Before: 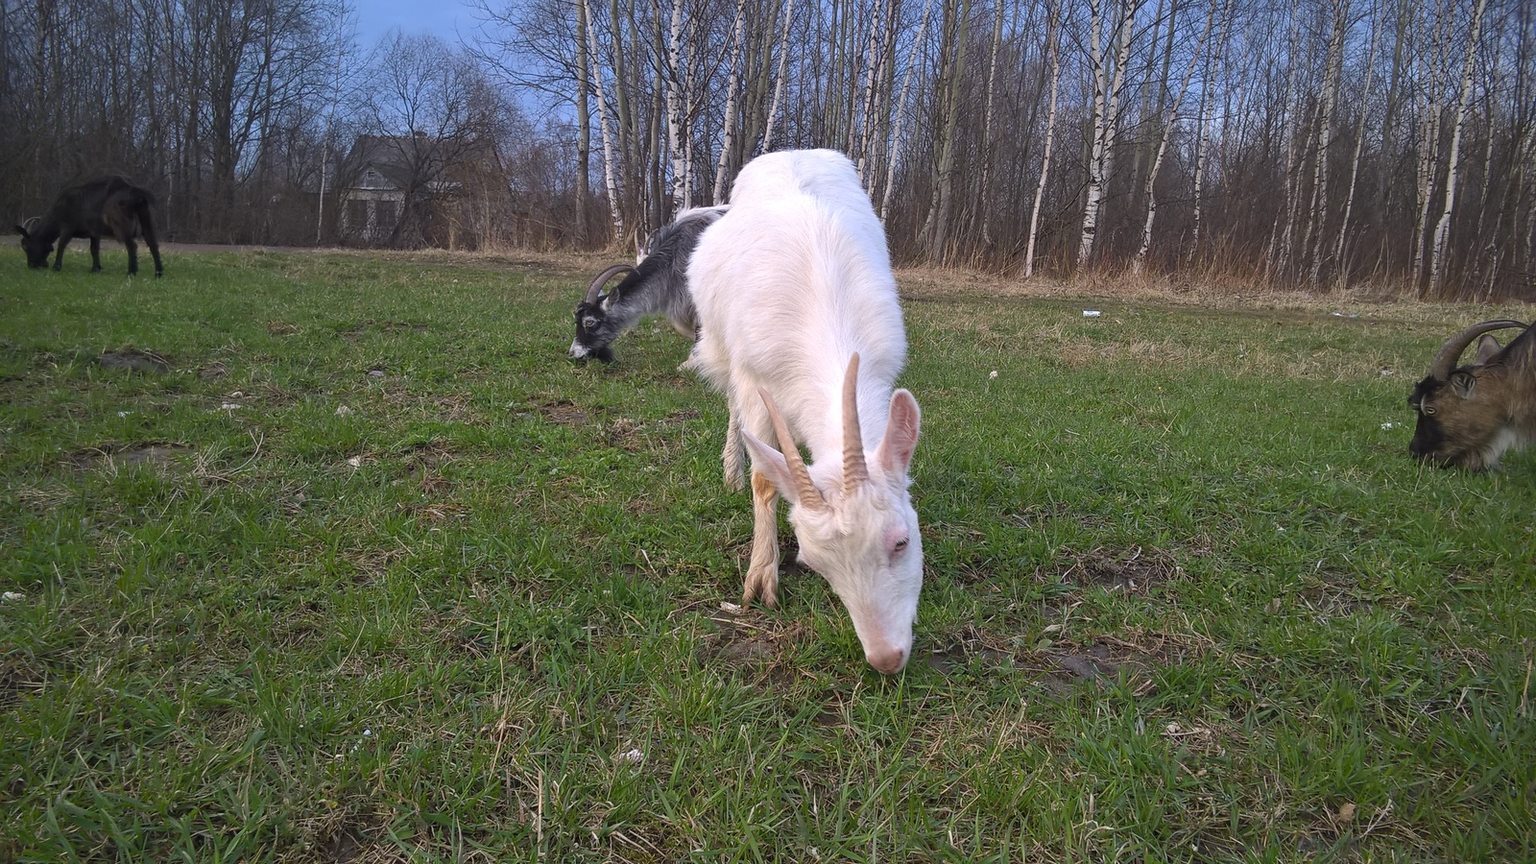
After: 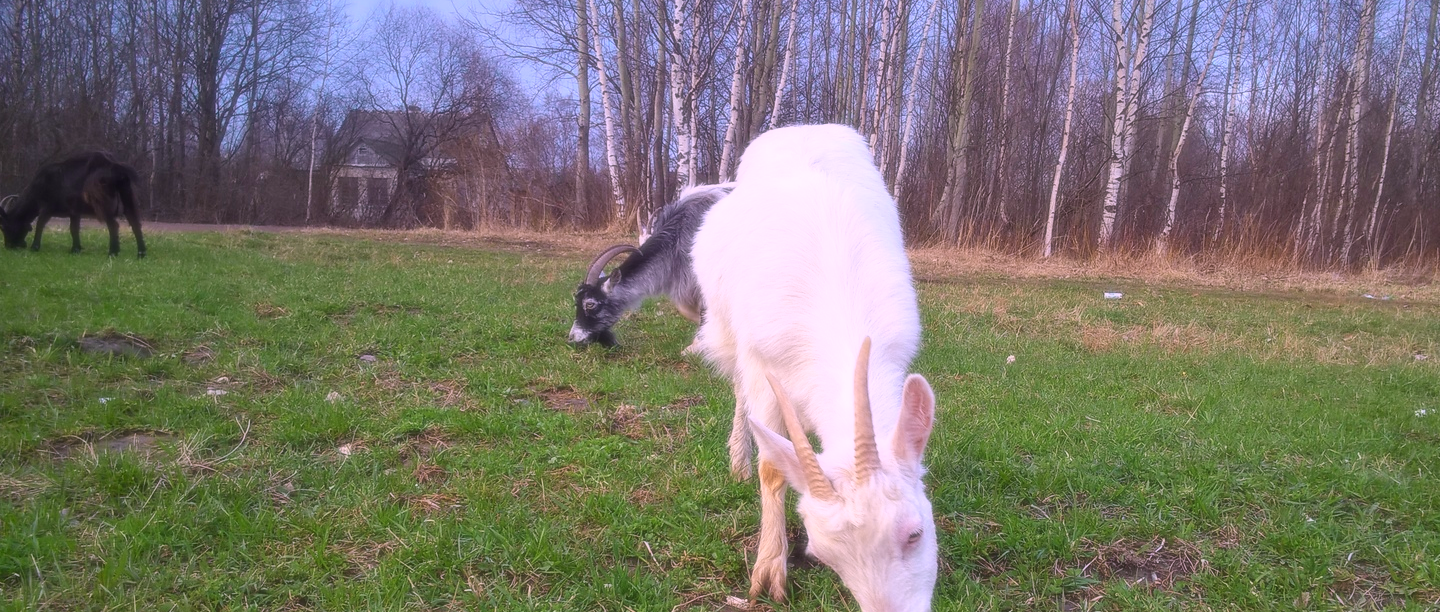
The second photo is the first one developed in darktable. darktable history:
crop: left 1.509%, top 3.452%, right 7.696%, bottom 28.452%
white balance: red 1.05, blue 1.072
tone curve: curves: ch0 [(0, 0) (0.091, 0.077) (0.389, 0.458) (0.745, 0.82) (0.844, 0.908) (0.909, 0.942) (1, 0.973)]; ch1 [(0, 0) (0.437, 0.404) (0.5, 0.5) (0.529, 0.556) (0.58, 0.603) (0.616, 0.649) (1, 1)]; ch2 [(0, 0) (0.442, 0.415) (0.5, 0.5) (0.535, 0.557) (0.585, 0.62) (1, 1)], color space Lab, independent channels, preserve colors none
soften: size 19.52%, mix 20.32%
